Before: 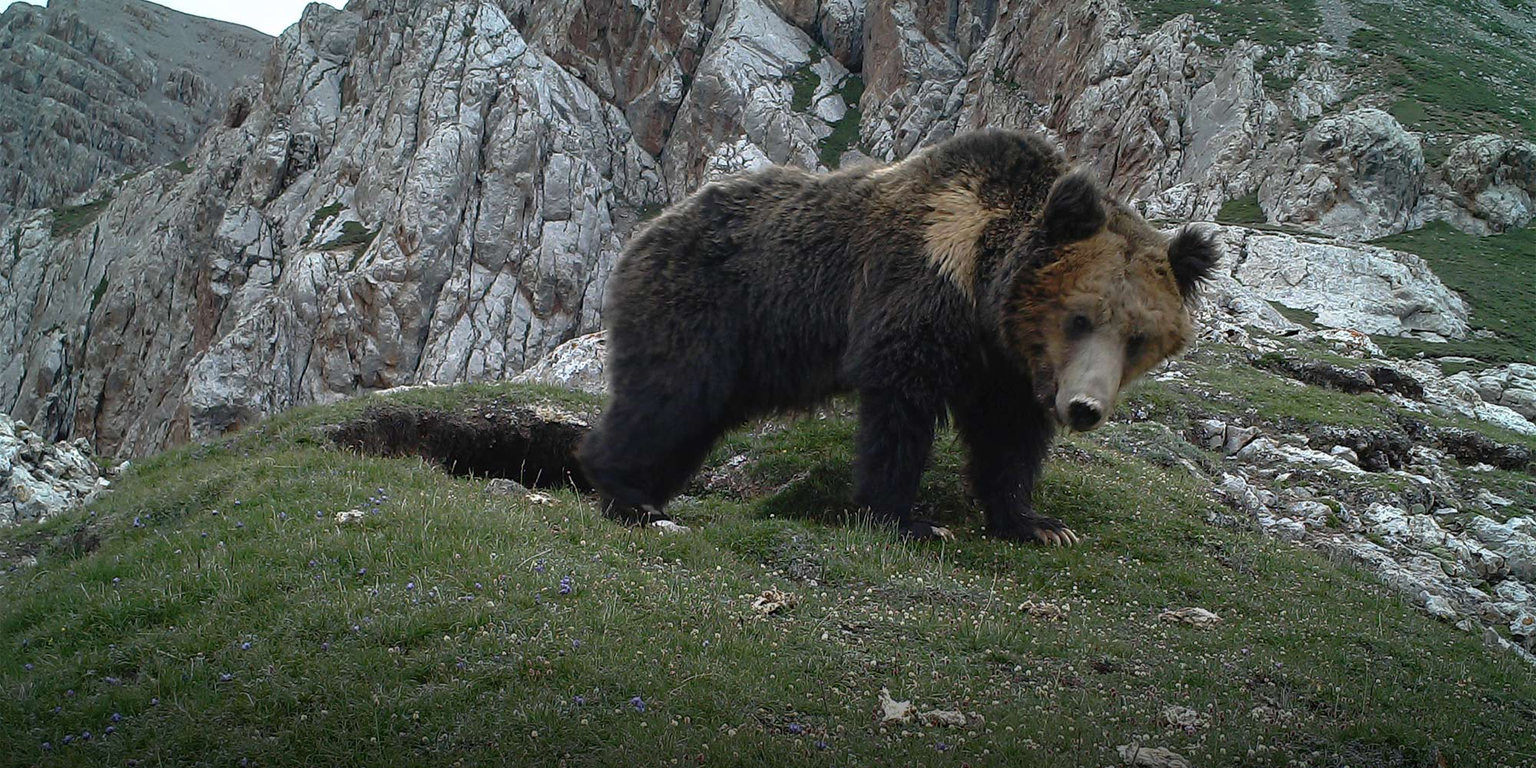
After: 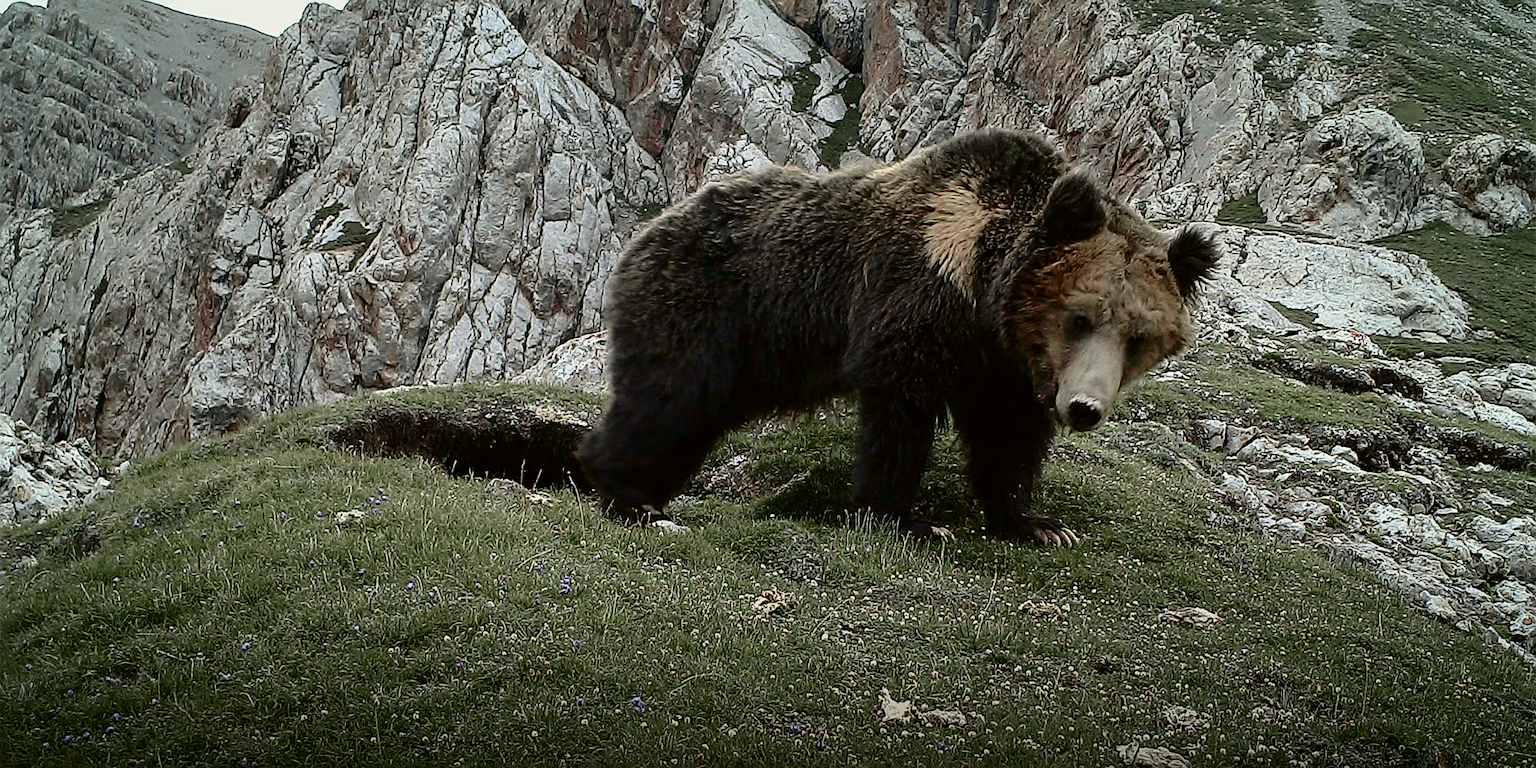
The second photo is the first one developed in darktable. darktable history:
sharpen: on, module defaults
tone curve: curves: ch0 [(0, 0) (0.049, 0.01) (0.154, 0.081) (0.491, 0.56) (0.739, 0.794) (0.992, 0.937)]; ch1 [(0, 0) (0.172, 0.123) (0.317, 0.272) (0.401, 0.422) (0.499, 0.497) (0.531, 0.54) (0.615, 0.603) (0.741, 0.783) (1, 1)]; ch2 [(0, 0) (0.411, 0.424) (0.462, 0.483) (0.544, 0.56) (0.686, 0.638) (1, 1)], color space Lab, independent channels, preserve colors none
